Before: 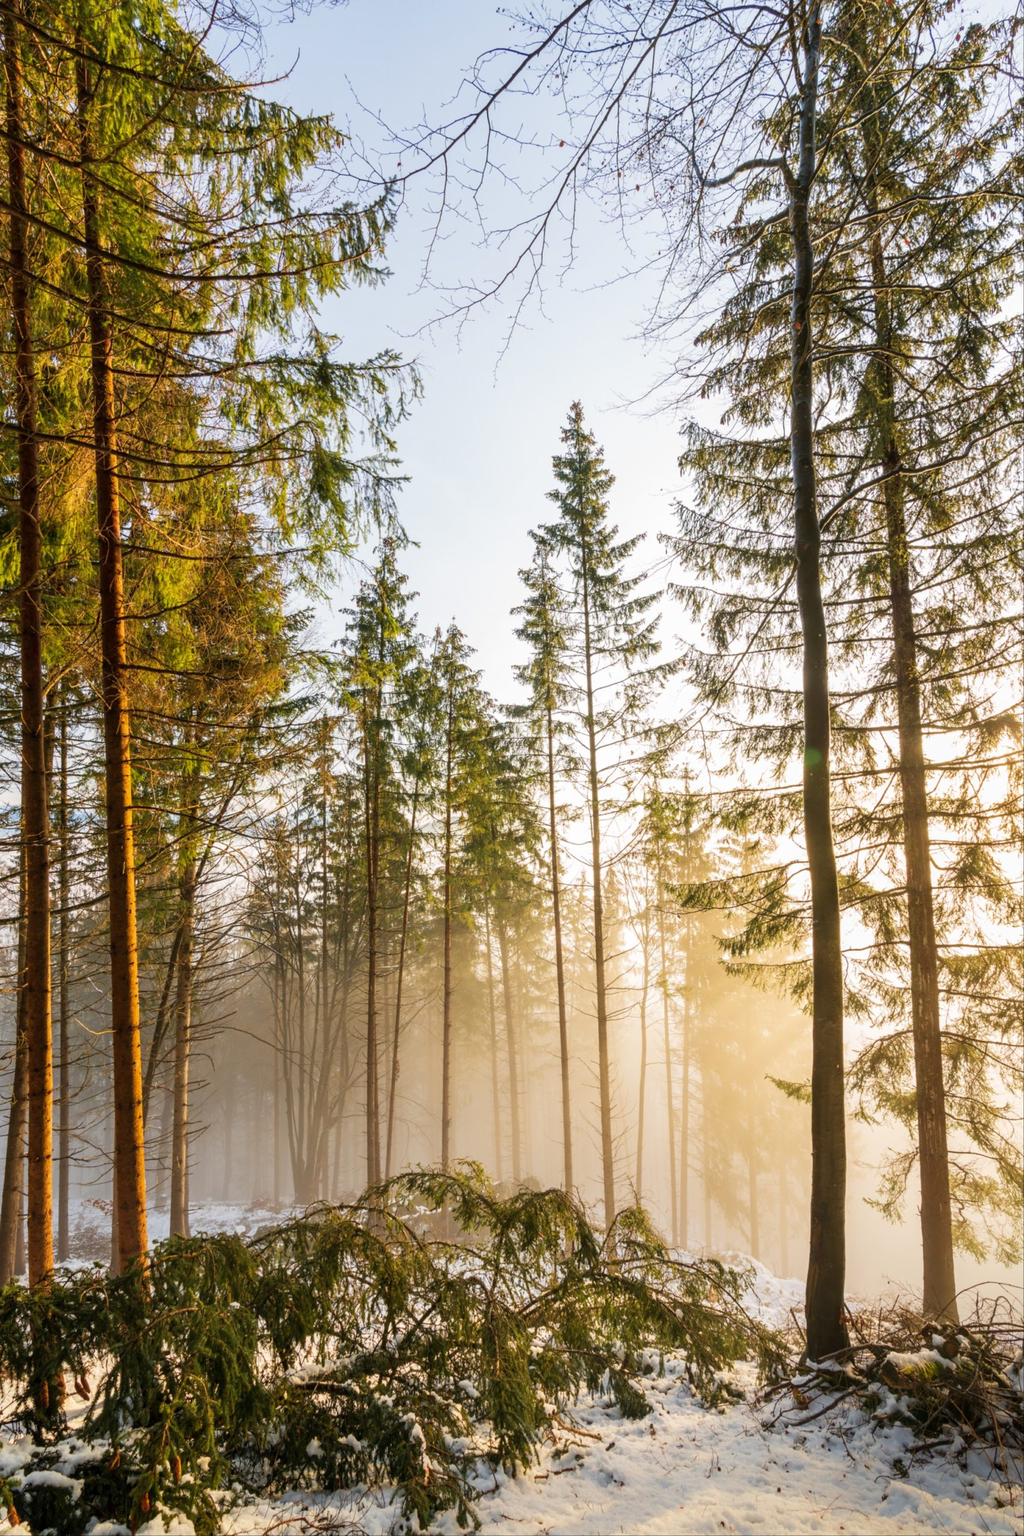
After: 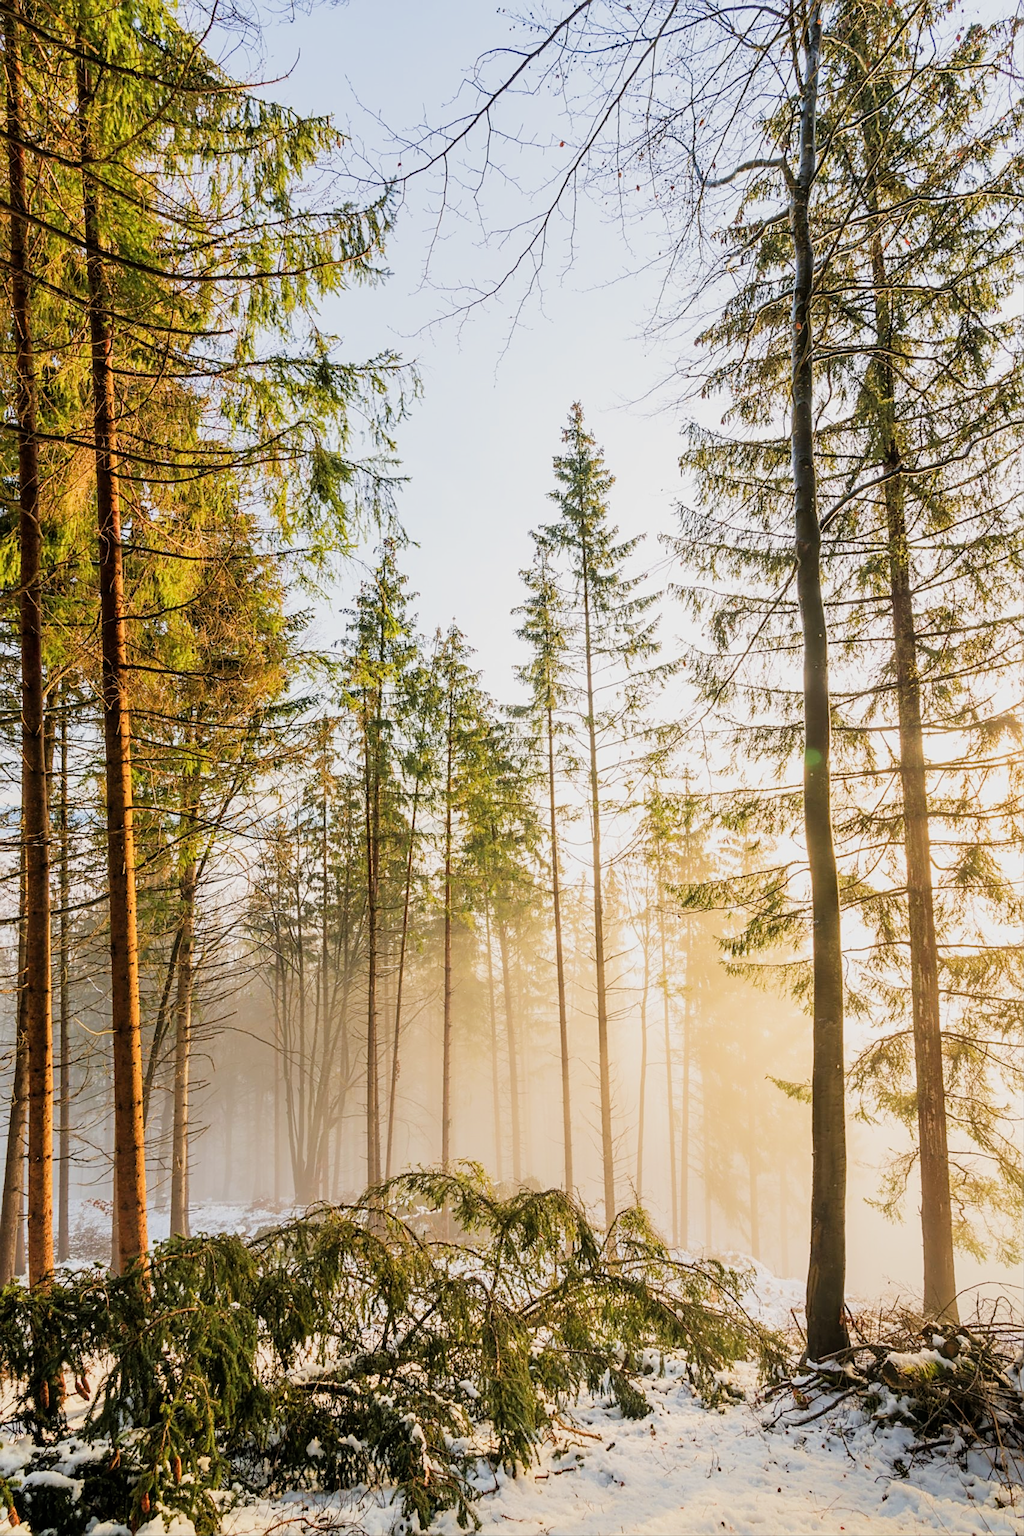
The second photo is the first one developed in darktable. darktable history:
sharpen: on, module defaults
filmic rgb: black relative exposure -7.65 EV, white relative exposure 4.56 EV, hardness 3.61
exposure: black level correction 0, exposure 0.7 EV, compensate exposure bias true, compensate highlight preservation false
tone equalizer: on, module defaults
